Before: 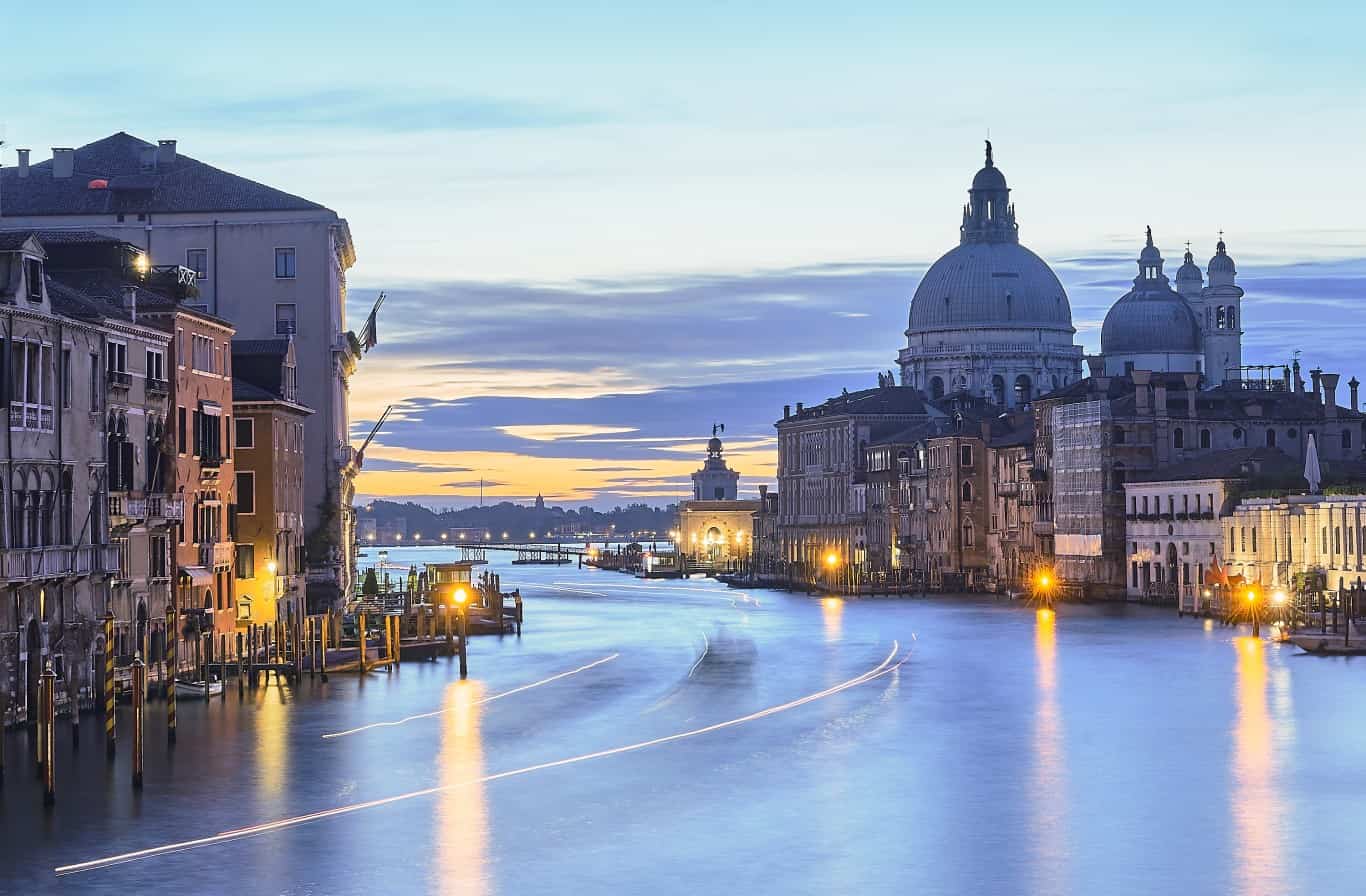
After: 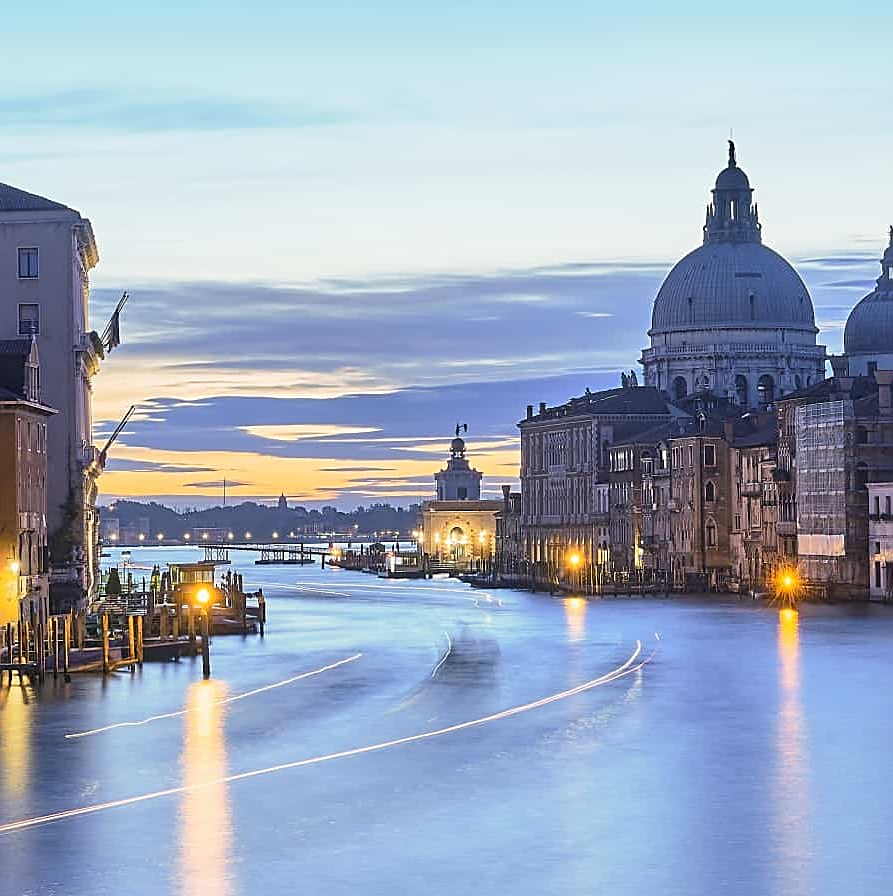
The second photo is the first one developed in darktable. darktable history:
crop and rotate: left 18.815%, right 15.748%
sharpen: on, module defaults
